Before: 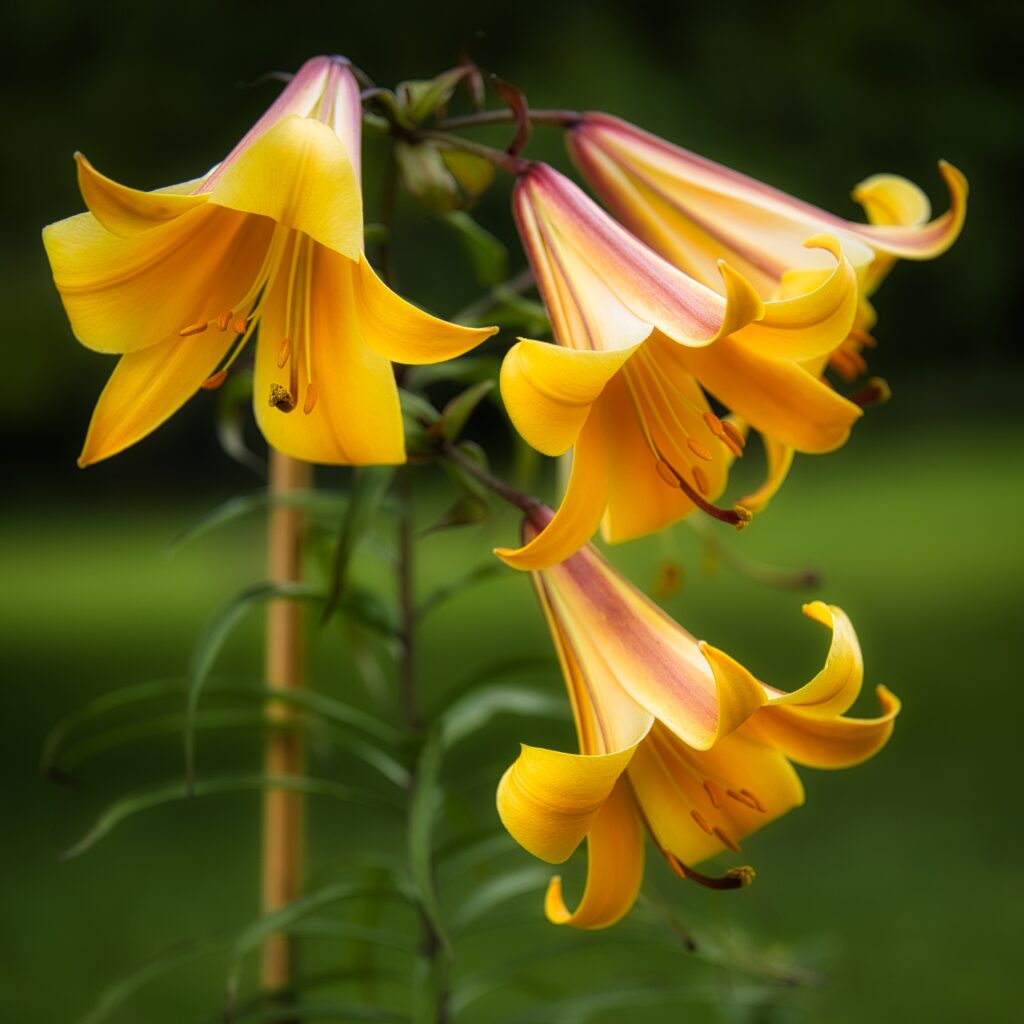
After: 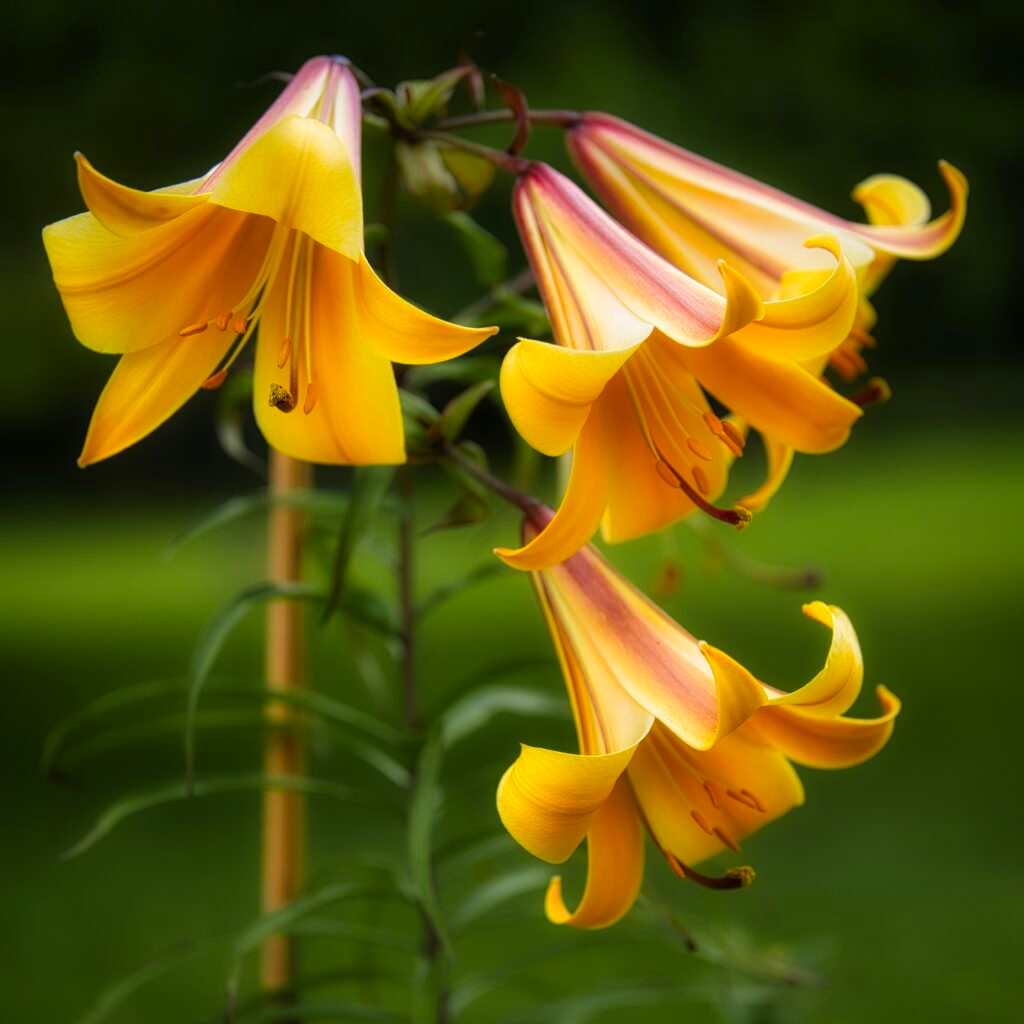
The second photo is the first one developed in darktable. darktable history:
color correction: highlights b* -0.031, saturation 1.13
